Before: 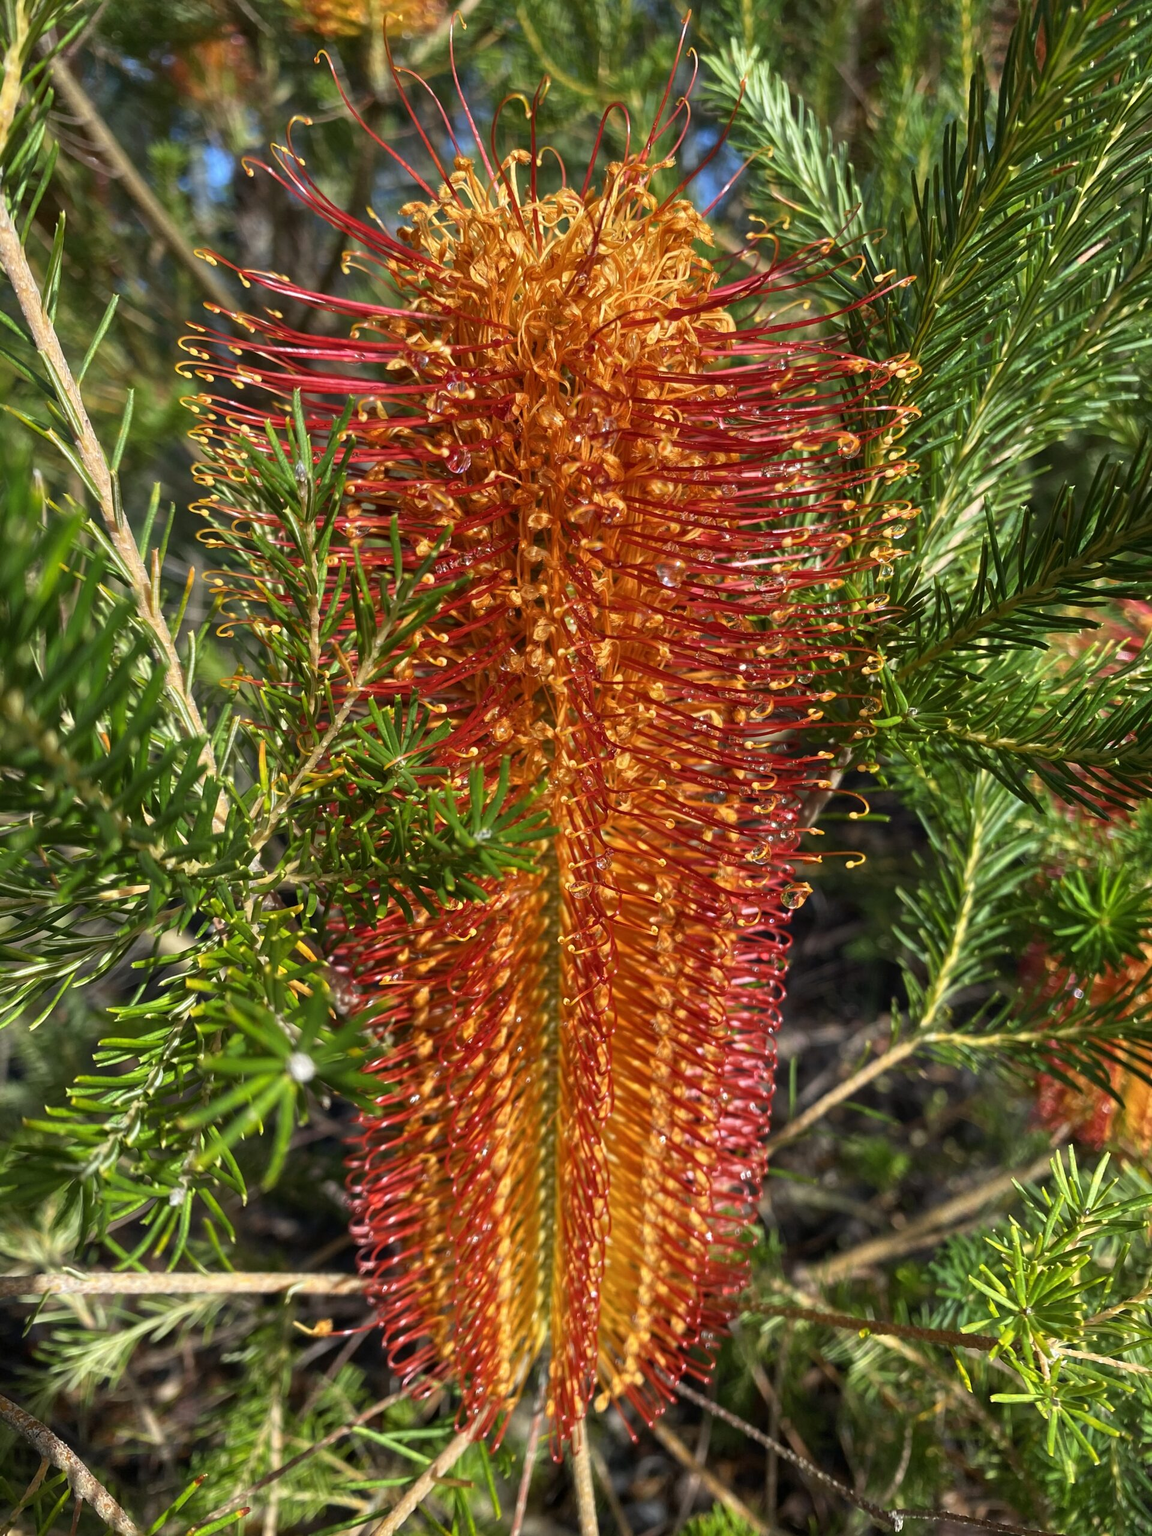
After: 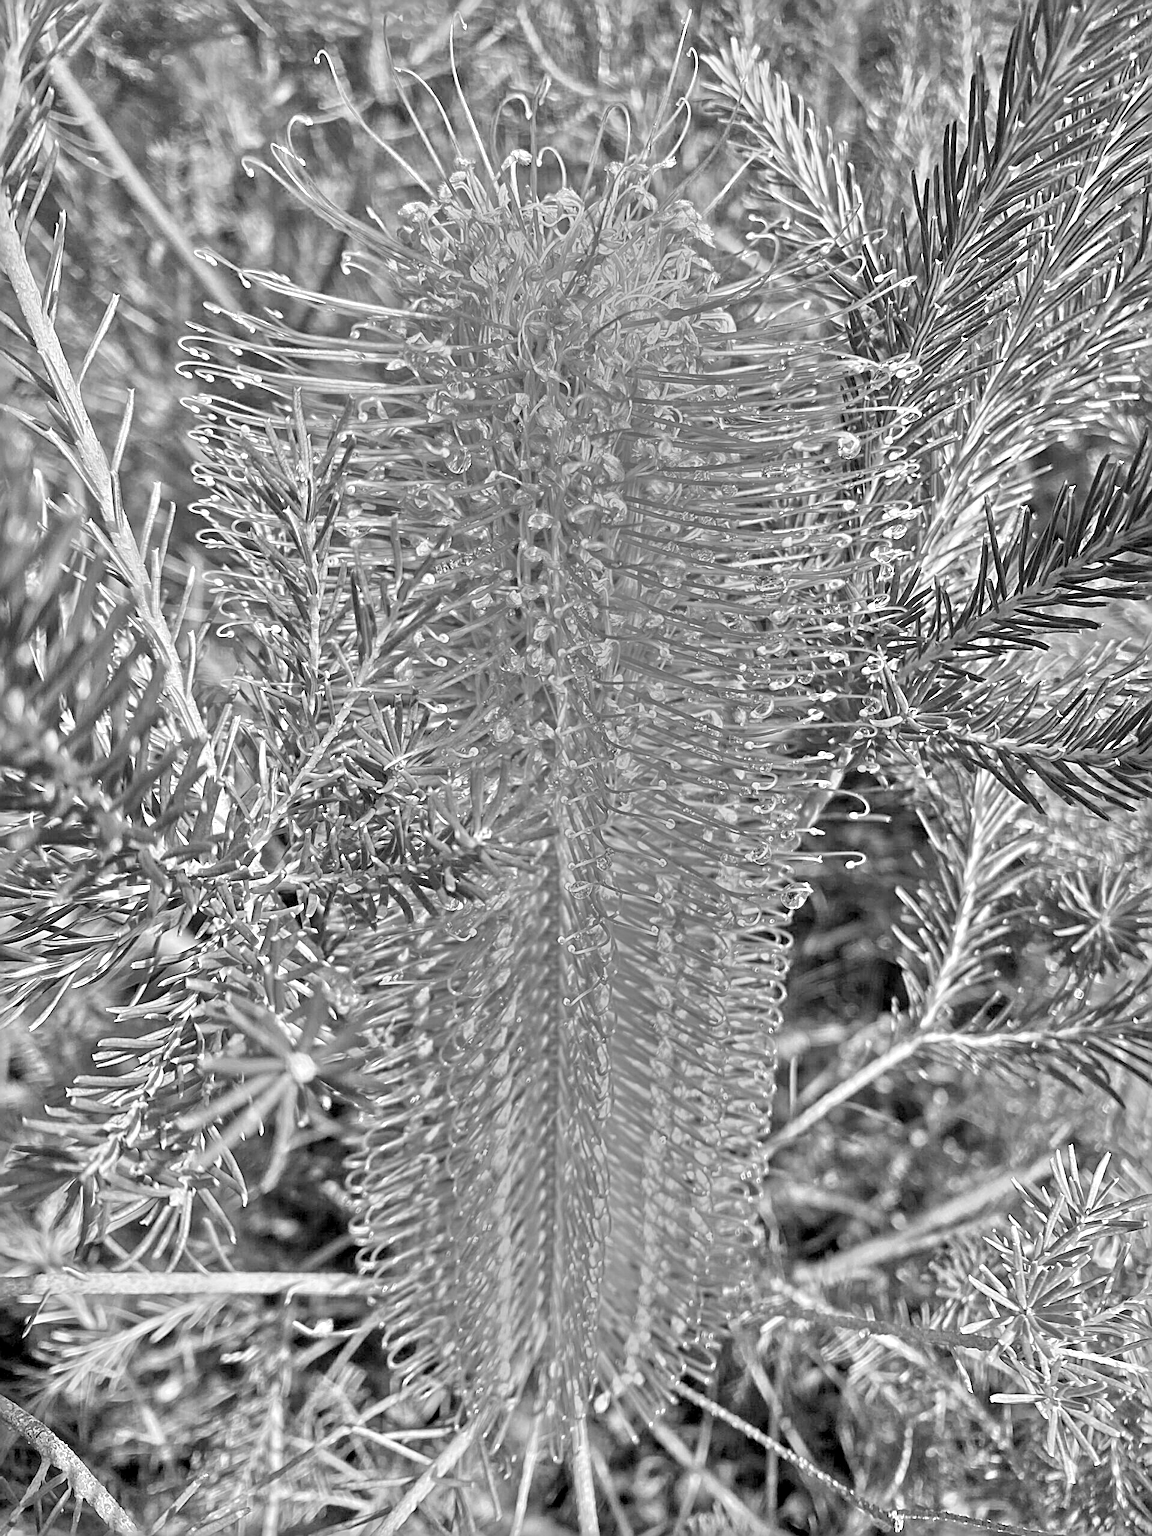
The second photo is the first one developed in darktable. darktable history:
monochrome: a -92.57, b 58.91
sharpen: radius 2.676, amount 0.669
contrast brightness saturation: contrast 0.03, brightness 0.06, saturation 0.13
white balance: red 4.26, blue 1.802
exposure: black level correction 0.007, exposure 0.093 EV, compensate highlight preservation false
